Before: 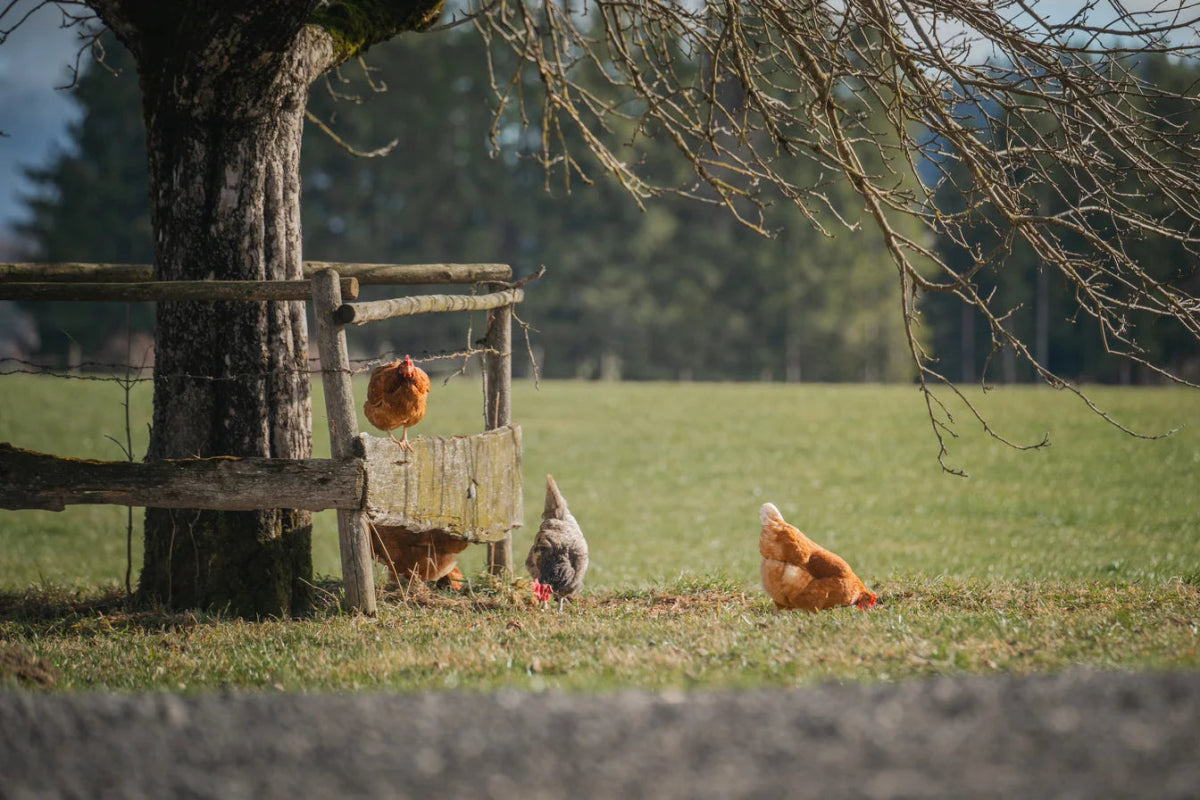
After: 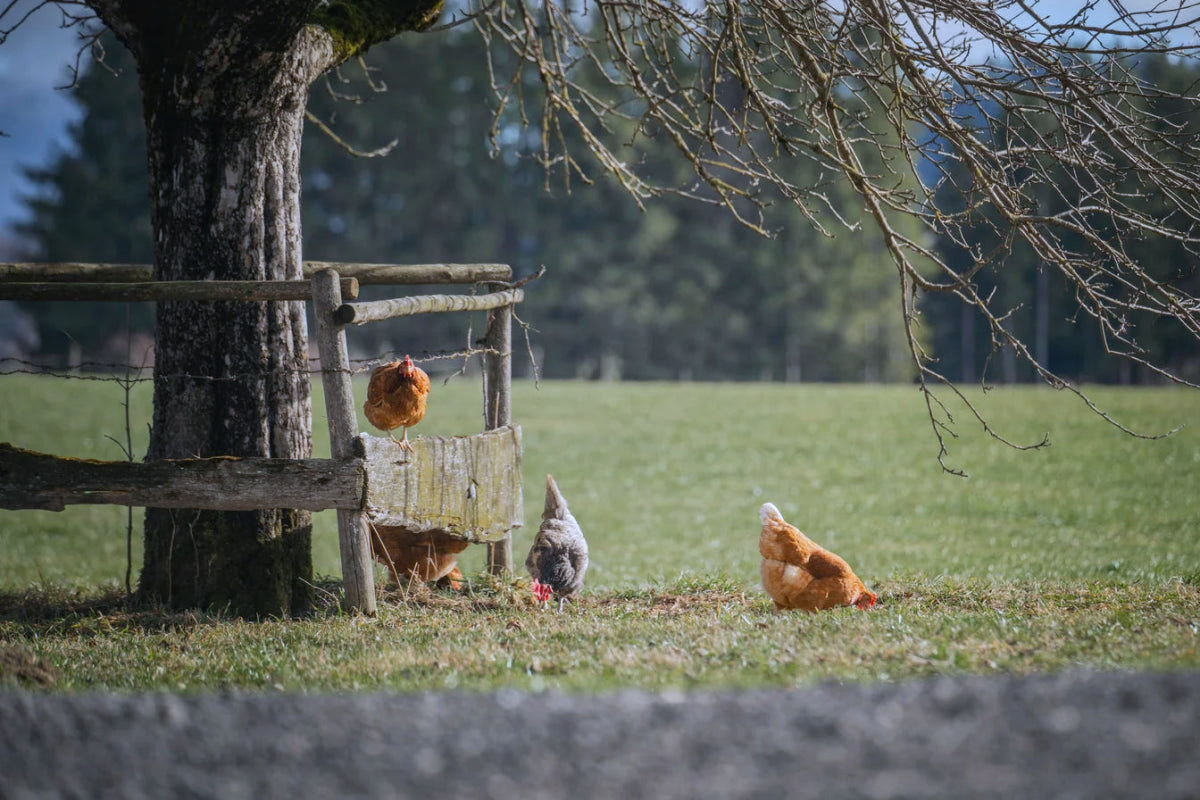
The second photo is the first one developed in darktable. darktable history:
local contrast: mode bilateral grid, contrast 10, coarseness 25, detail 115%, midtone range 0.2
white balance: red 0.948, green 1.02, blue 1.176
